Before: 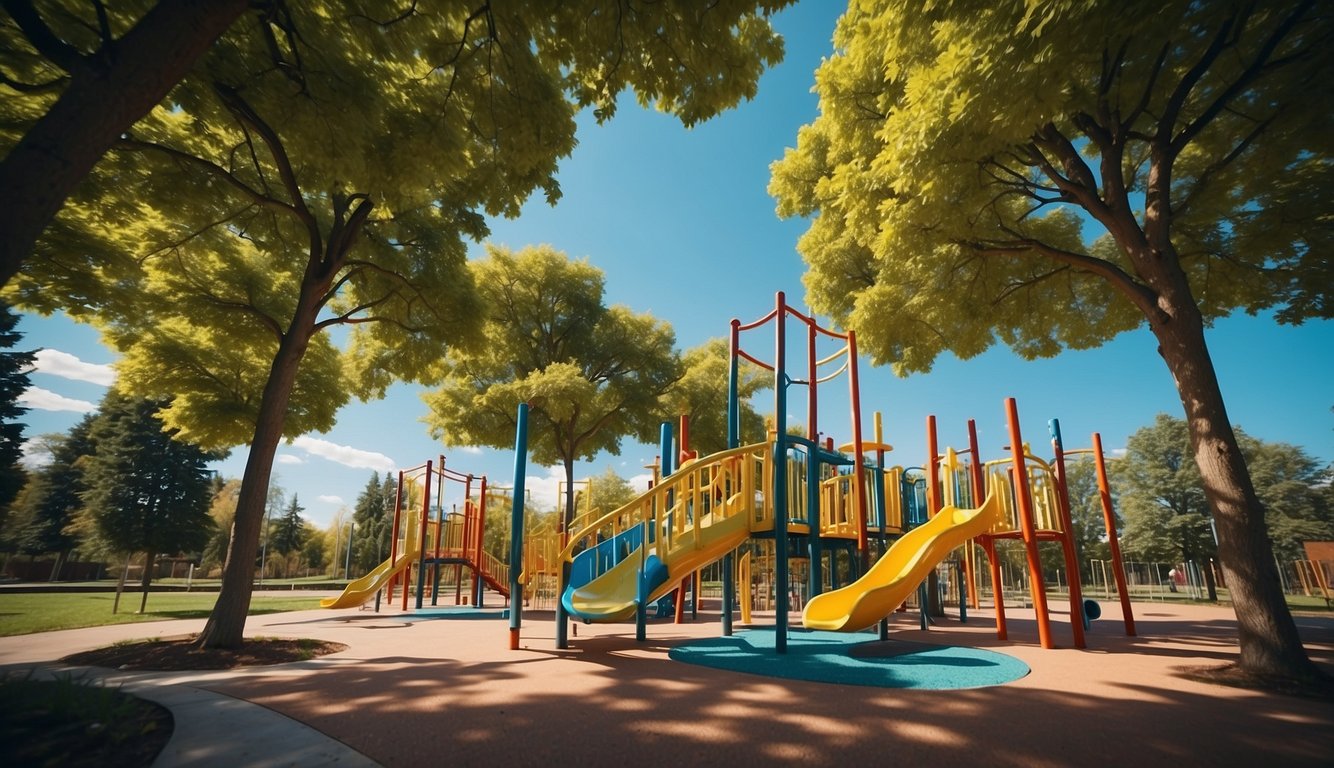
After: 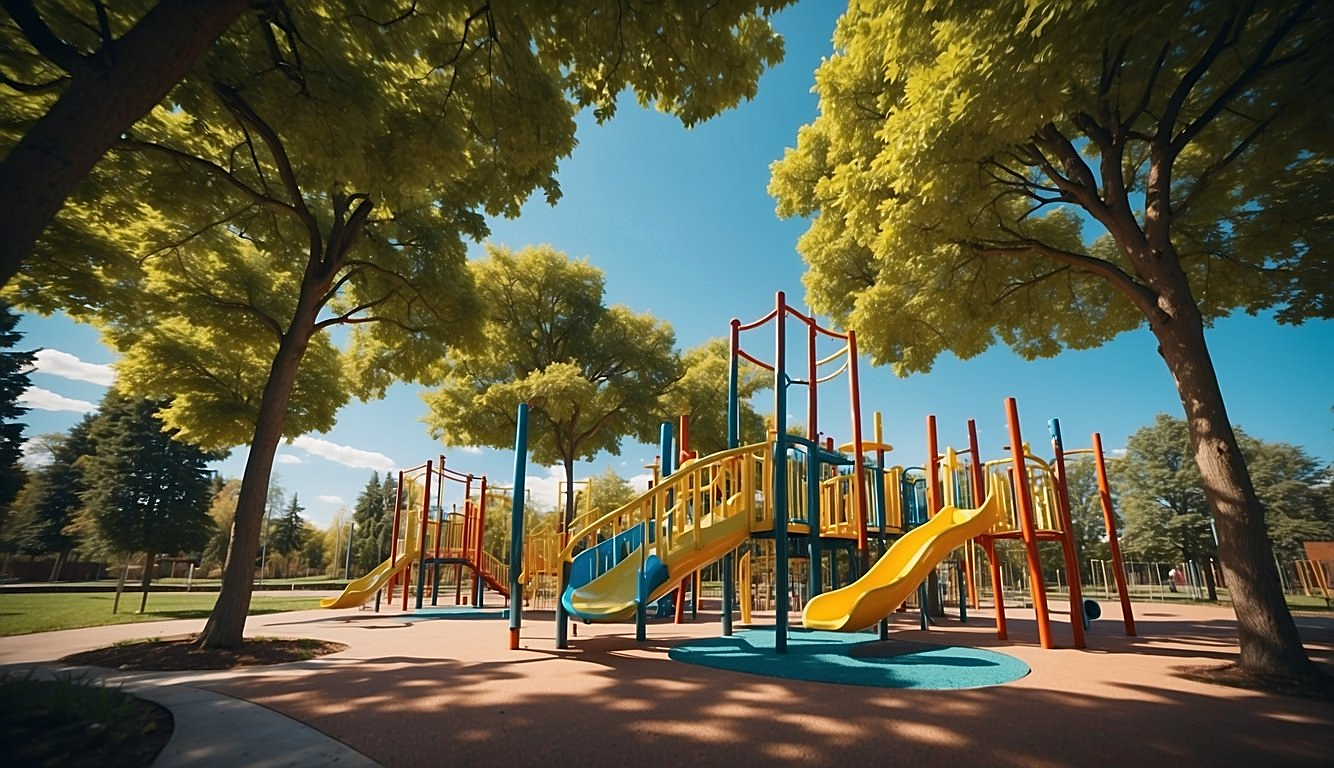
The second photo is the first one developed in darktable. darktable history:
sharpen: on, module defaults
tone equalizer: -7 EV 0.13 EV, smoothing diameter 25%, edges refinement/feathering 10, preserve details guided filter
